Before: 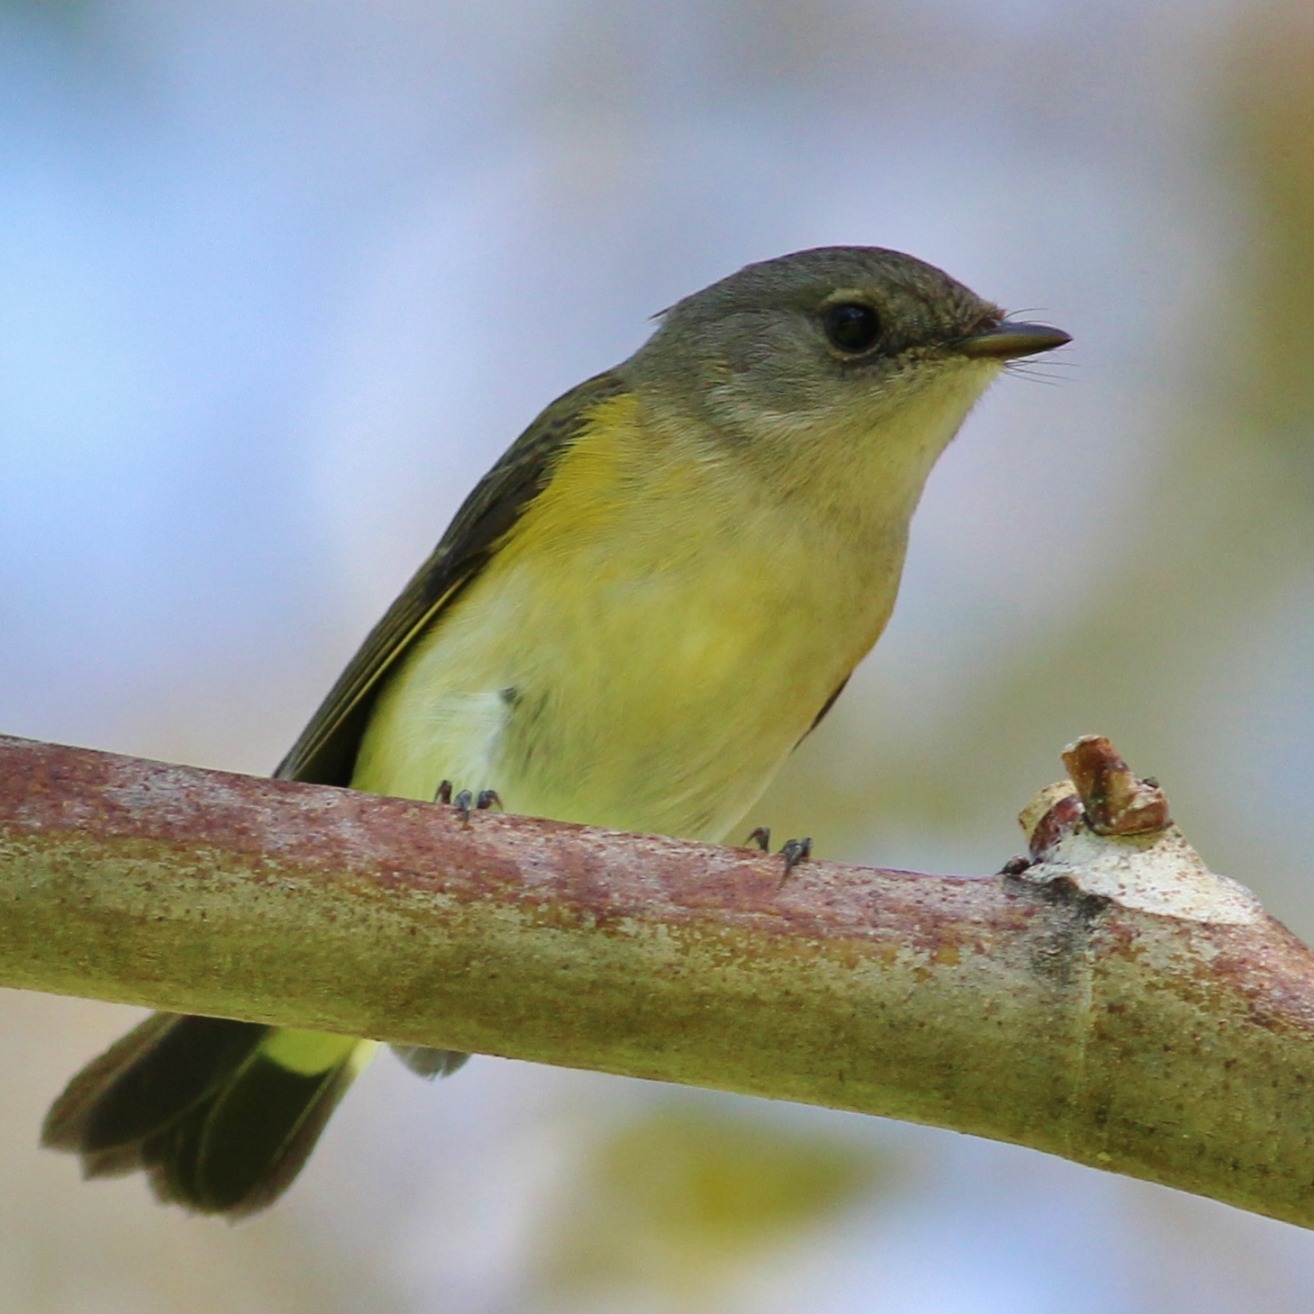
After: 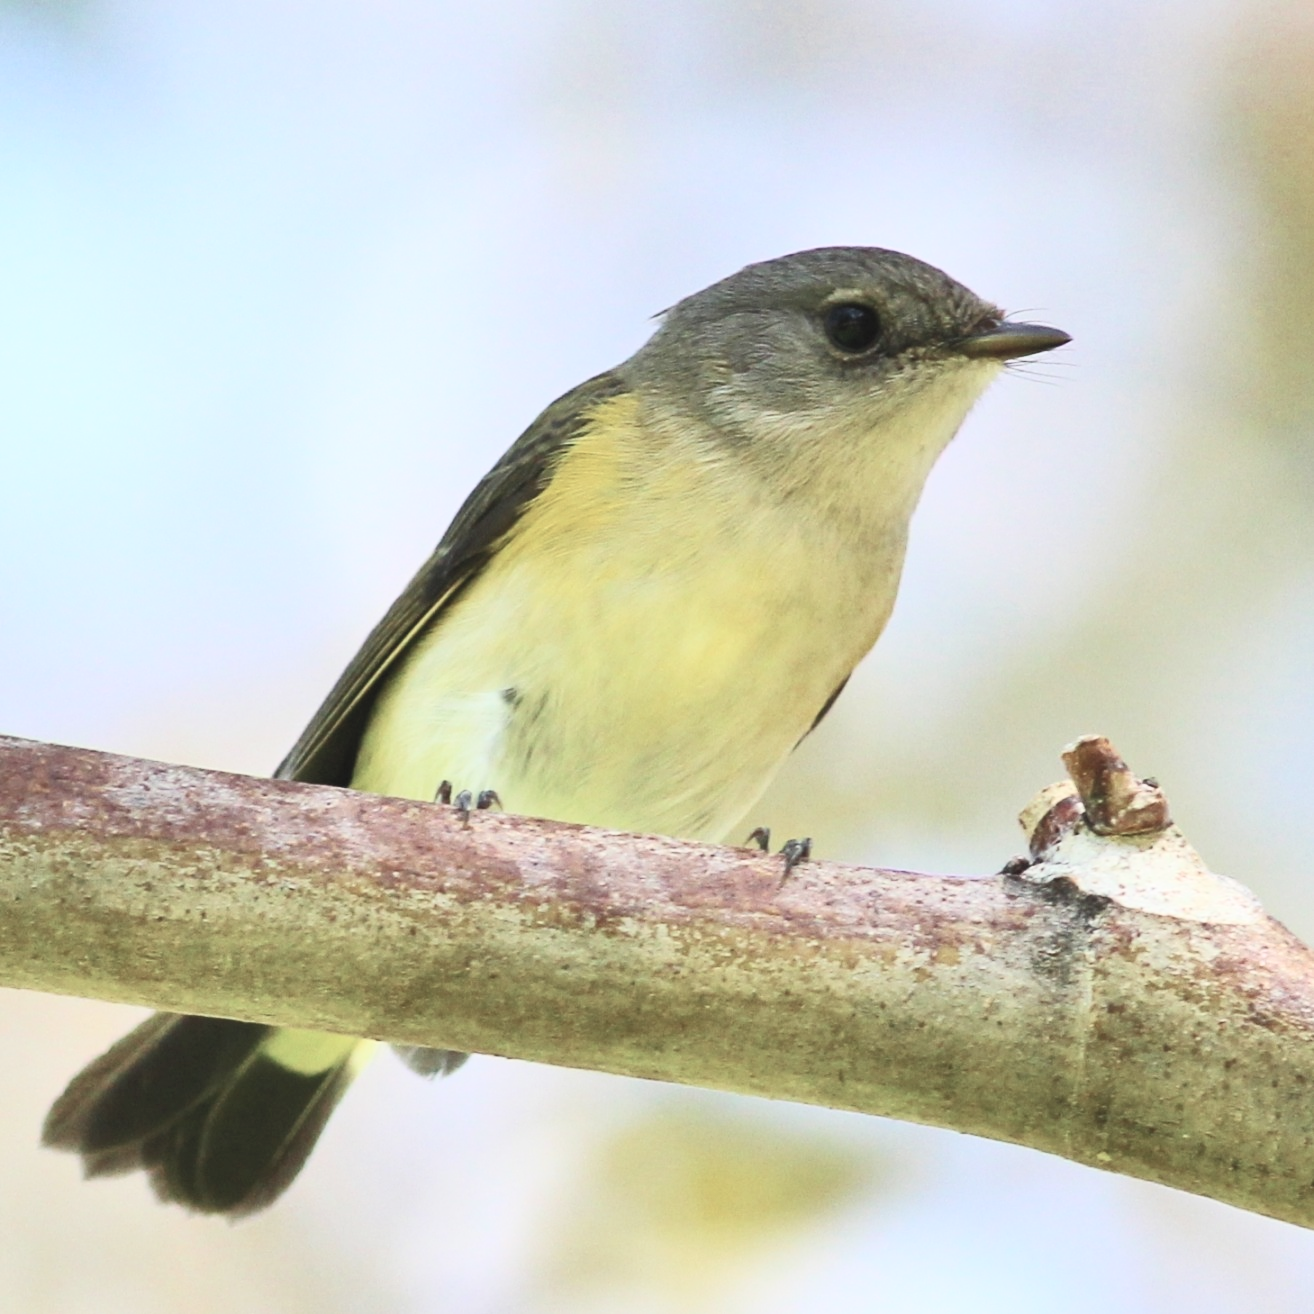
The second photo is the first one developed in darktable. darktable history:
color correction: saturation 0.8
contrast brightness saturation: contrast 0.39, brightness 0.53
